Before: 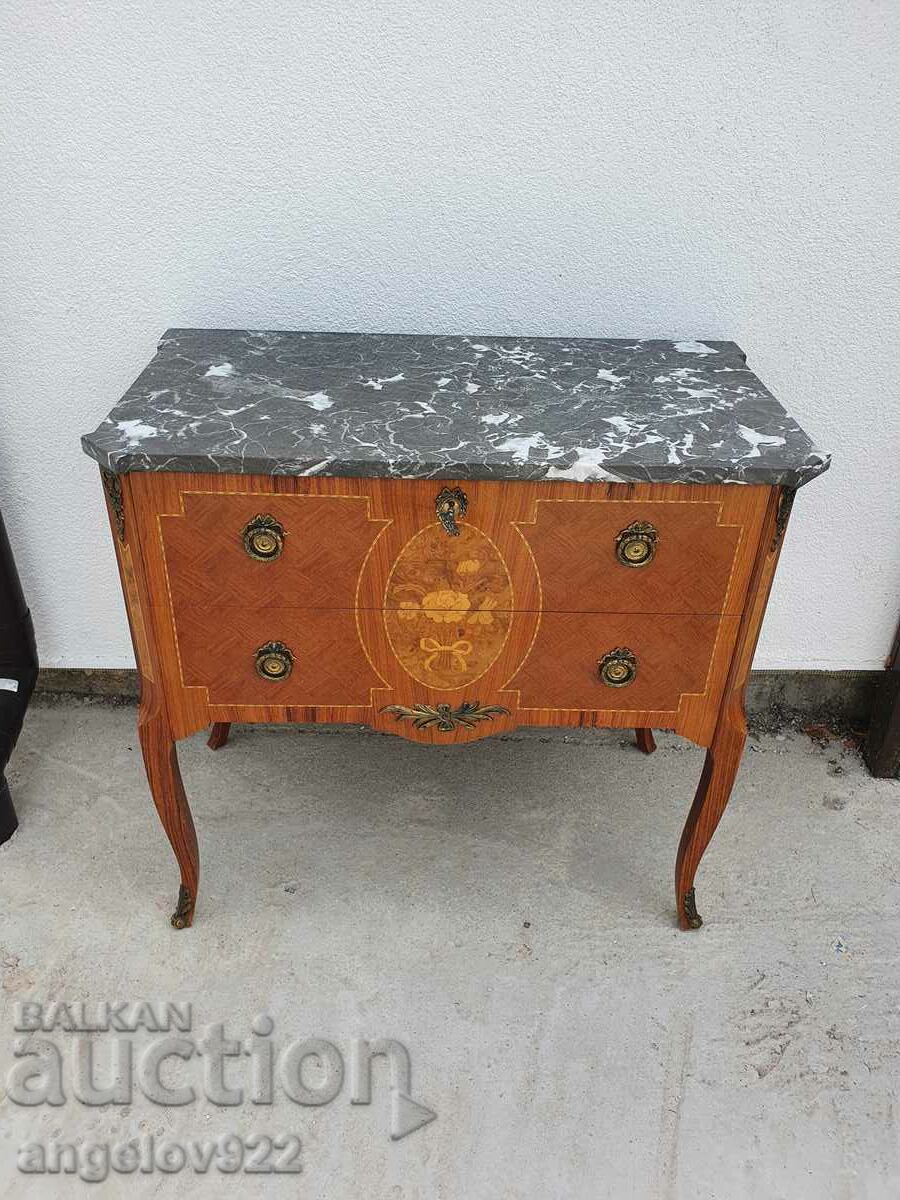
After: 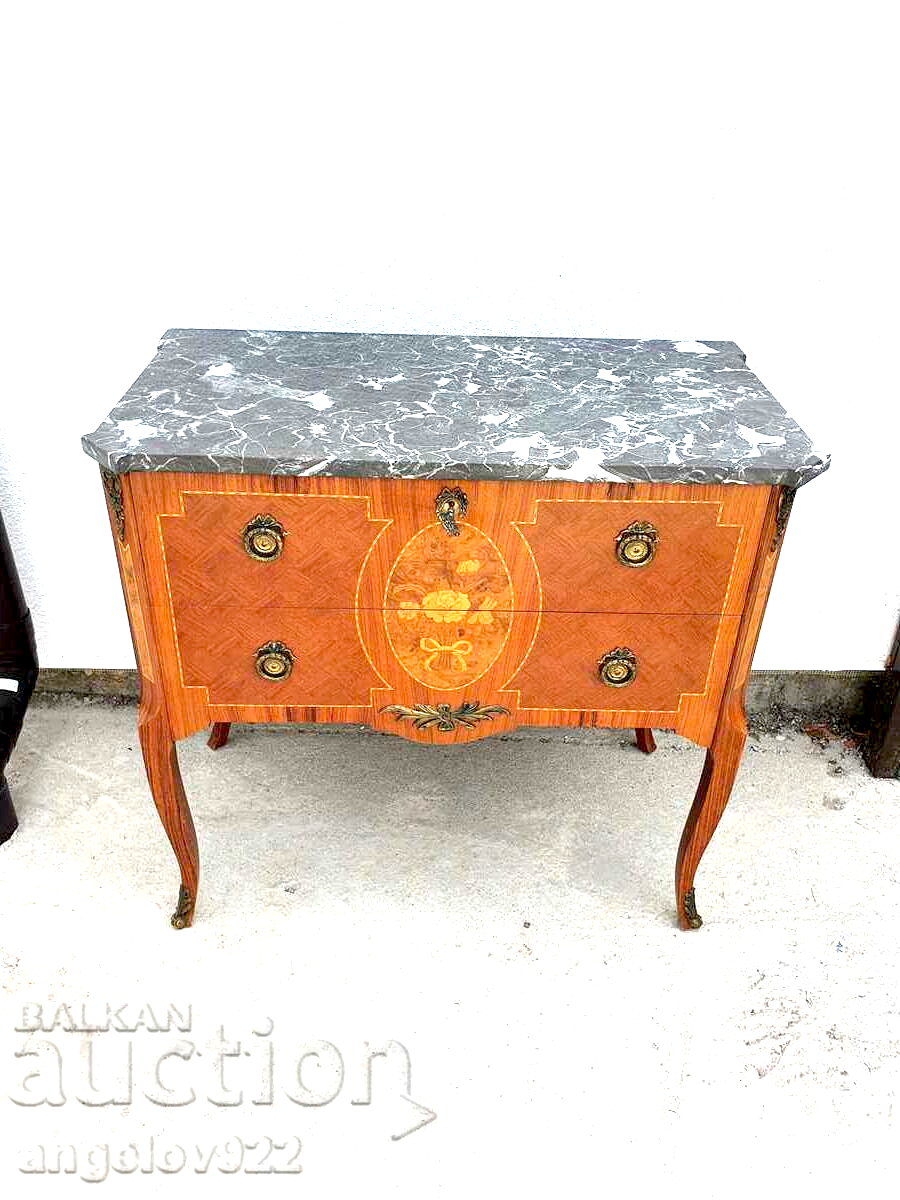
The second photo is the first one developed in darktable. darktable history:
tone equalizer: edges refinement/feathering 500, mask exposure compensation -1.57 EV, preserve details no
exposure: black level correction 0.009, exposure 1.418 EV, compensate exposure bias true, compensate highlight preservation false
